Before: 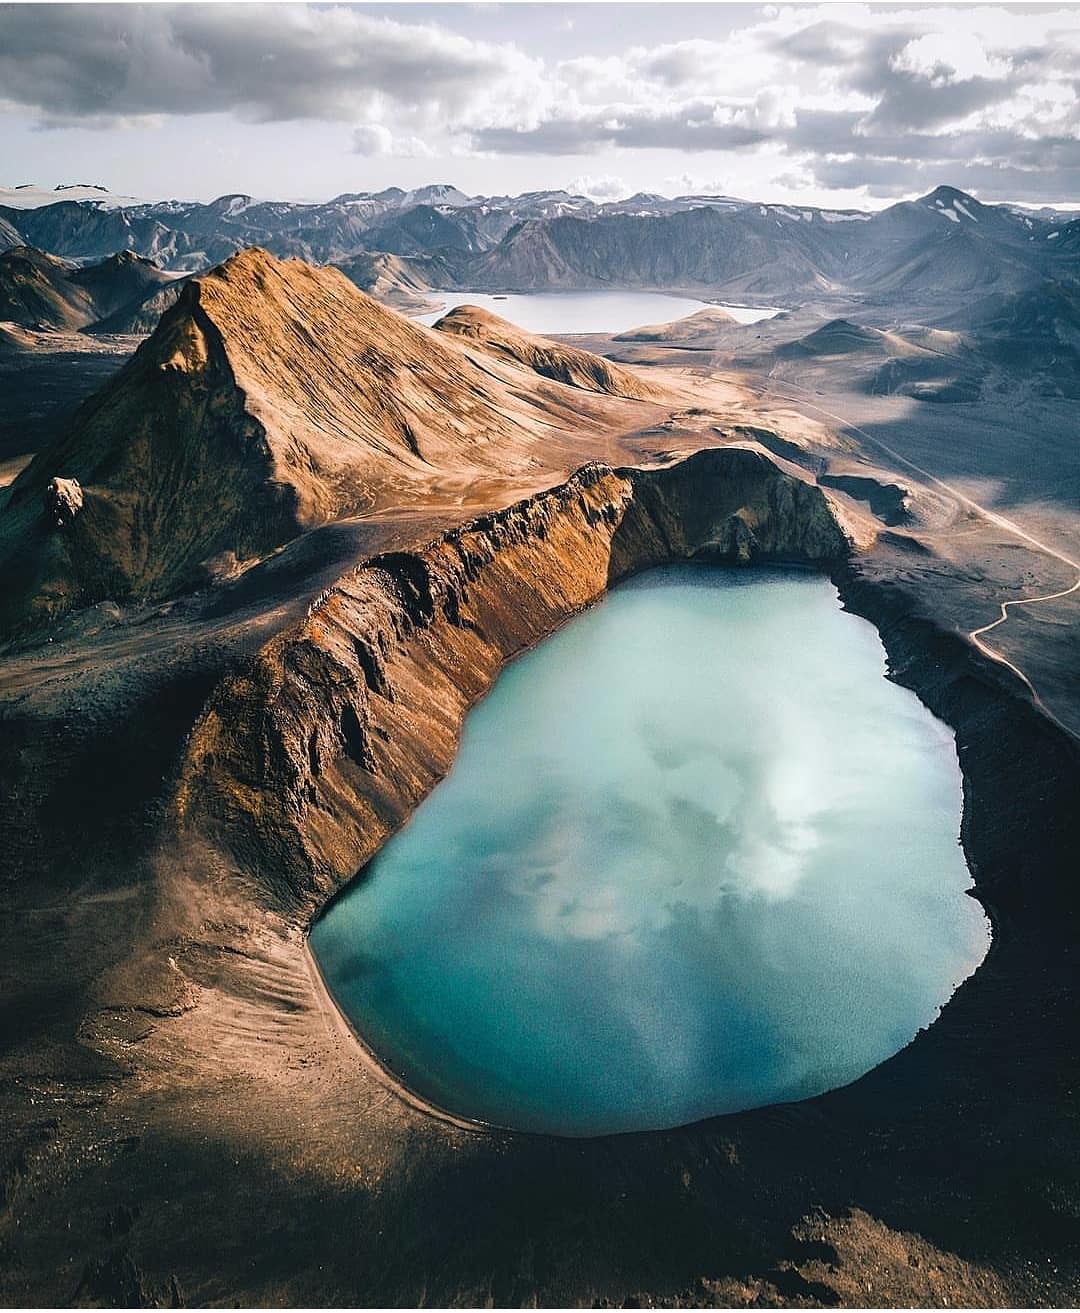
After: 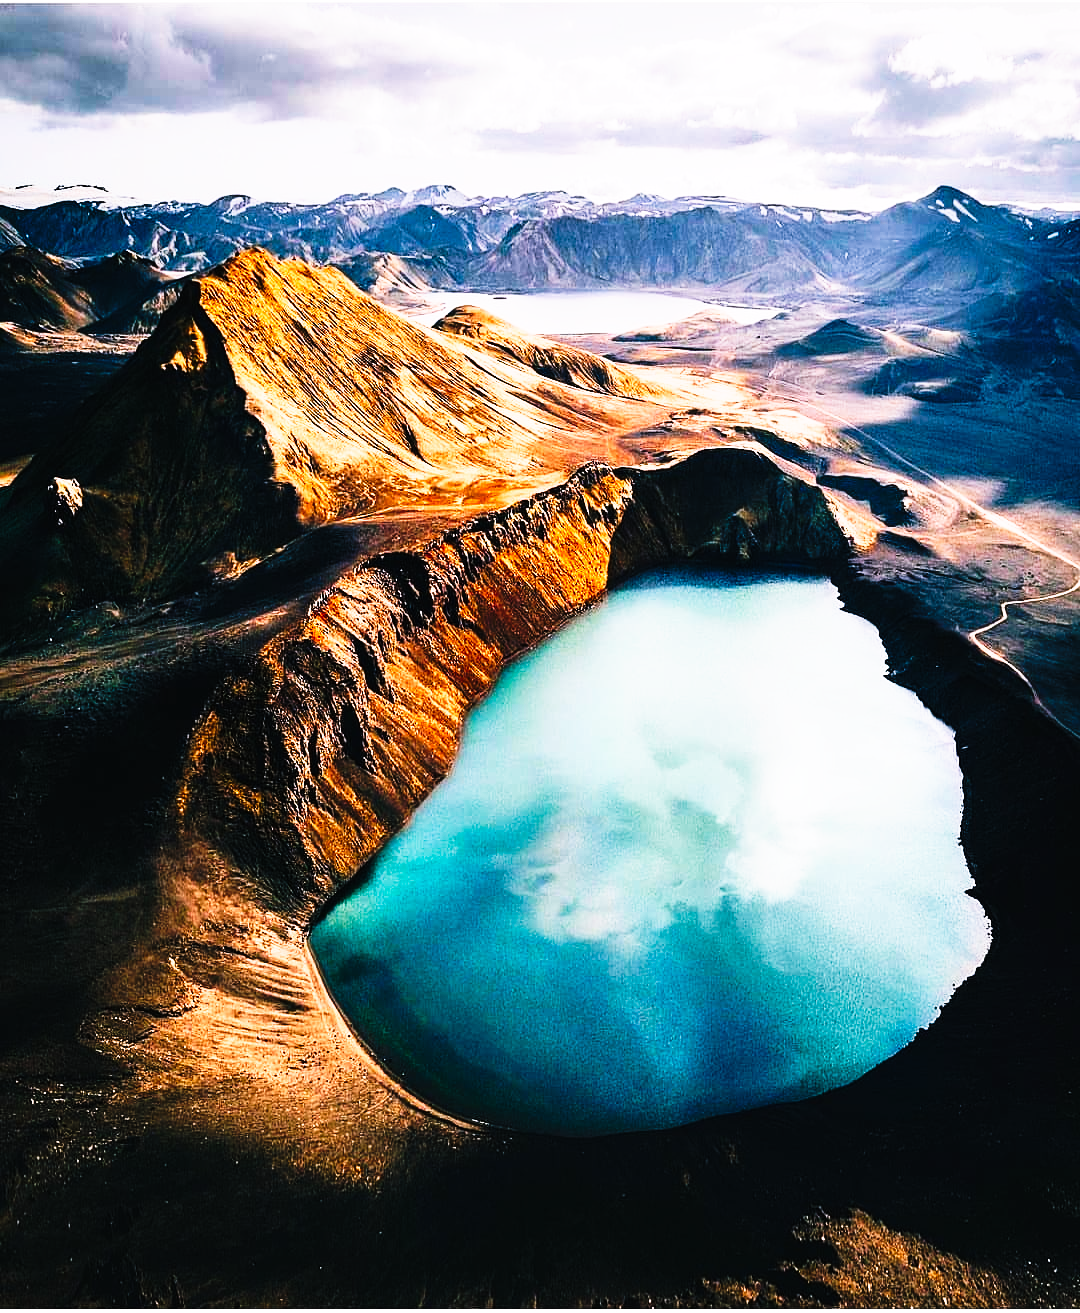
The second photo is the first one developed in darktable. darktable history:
color balance rgb: highlights gain › chroma 1.518%, highlights gain › hue 308.55°, perceptual saturation grading › global saturation 9.869%, global vibrance 20.344%
tone curve: curves: ch0 [(0, 0) (0.003, 0.005) (0.011, 0.008) (0.025, 0.013) (0.044, 0.017) (0.069, 0.022) (0.1, 0.029) (0.136, 0.038) (0.177, 0.053) (0.224, 0.081) (0.277, 0.128) (0.335, 0.214) (0.399, 0.343) (0.468, 0.478) (0.543, 0.641) (0.623, 0.798) (0.709, 0.911) (0.801, 0.971) (0.898, 0.99) (1, 1)], preserve colors none
